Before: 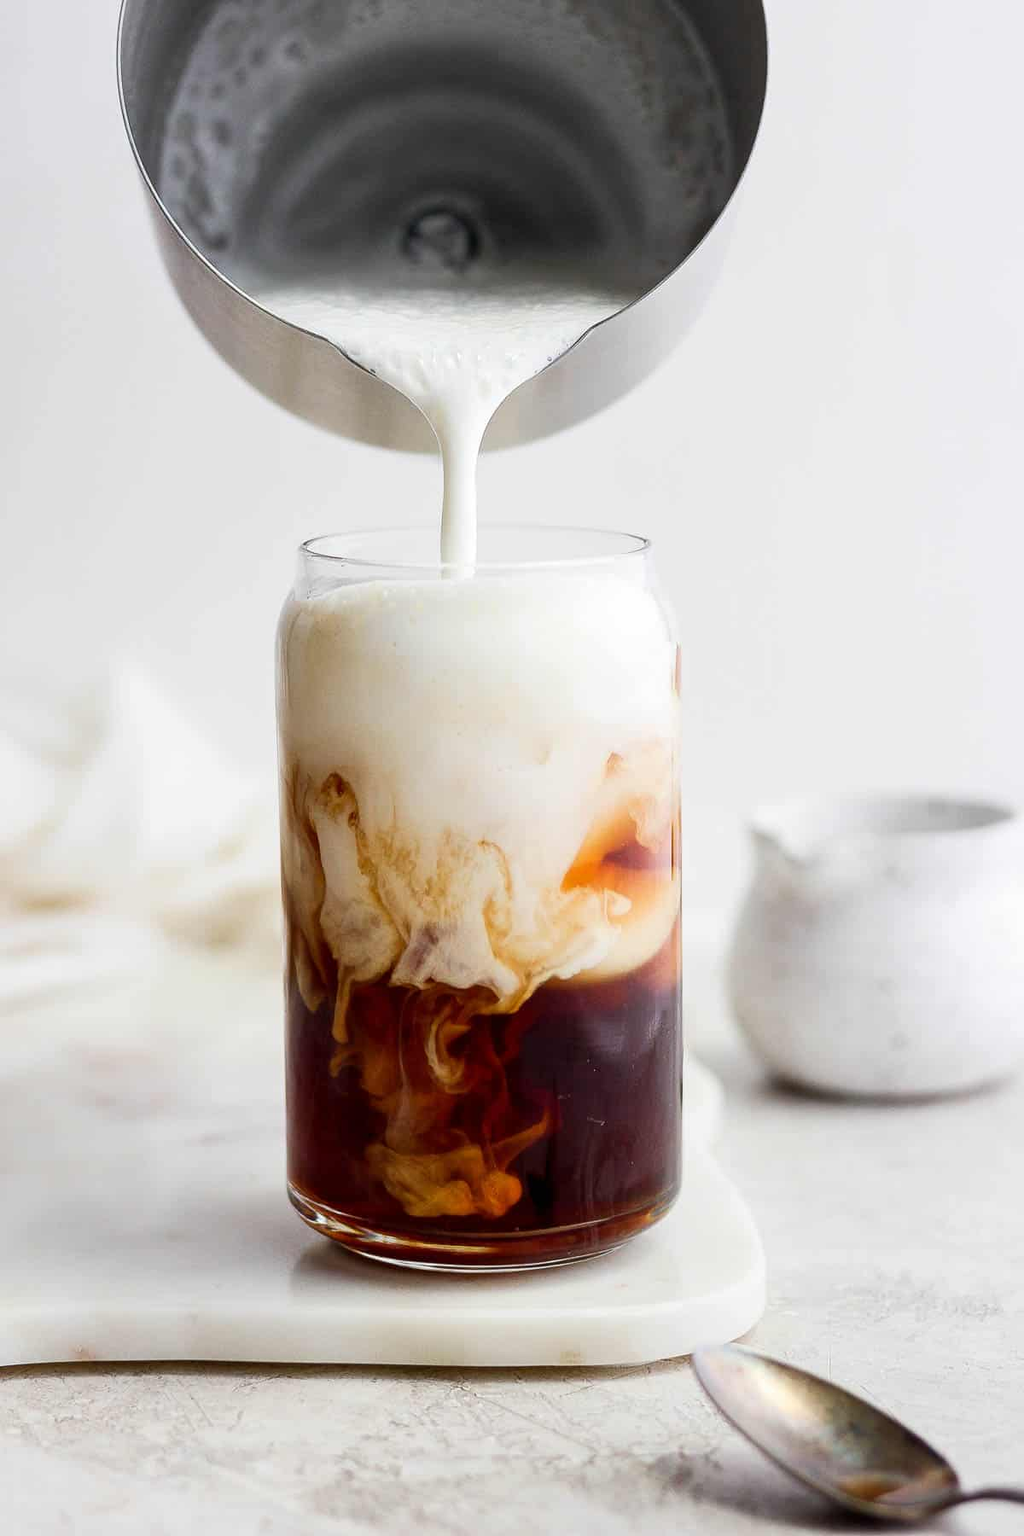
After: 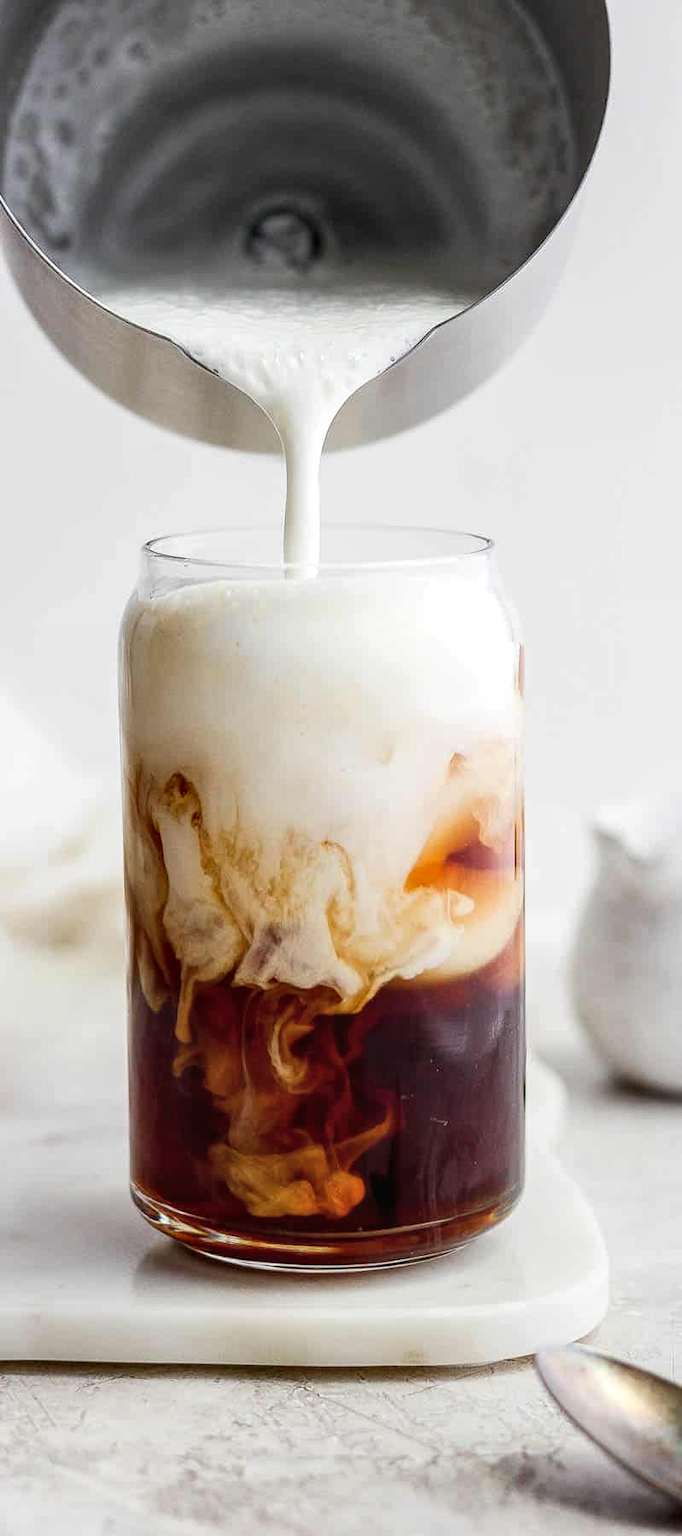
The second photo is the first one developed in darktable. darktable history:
crop: left 15.381%, right 17.899%
local contrast: on, module defaults
